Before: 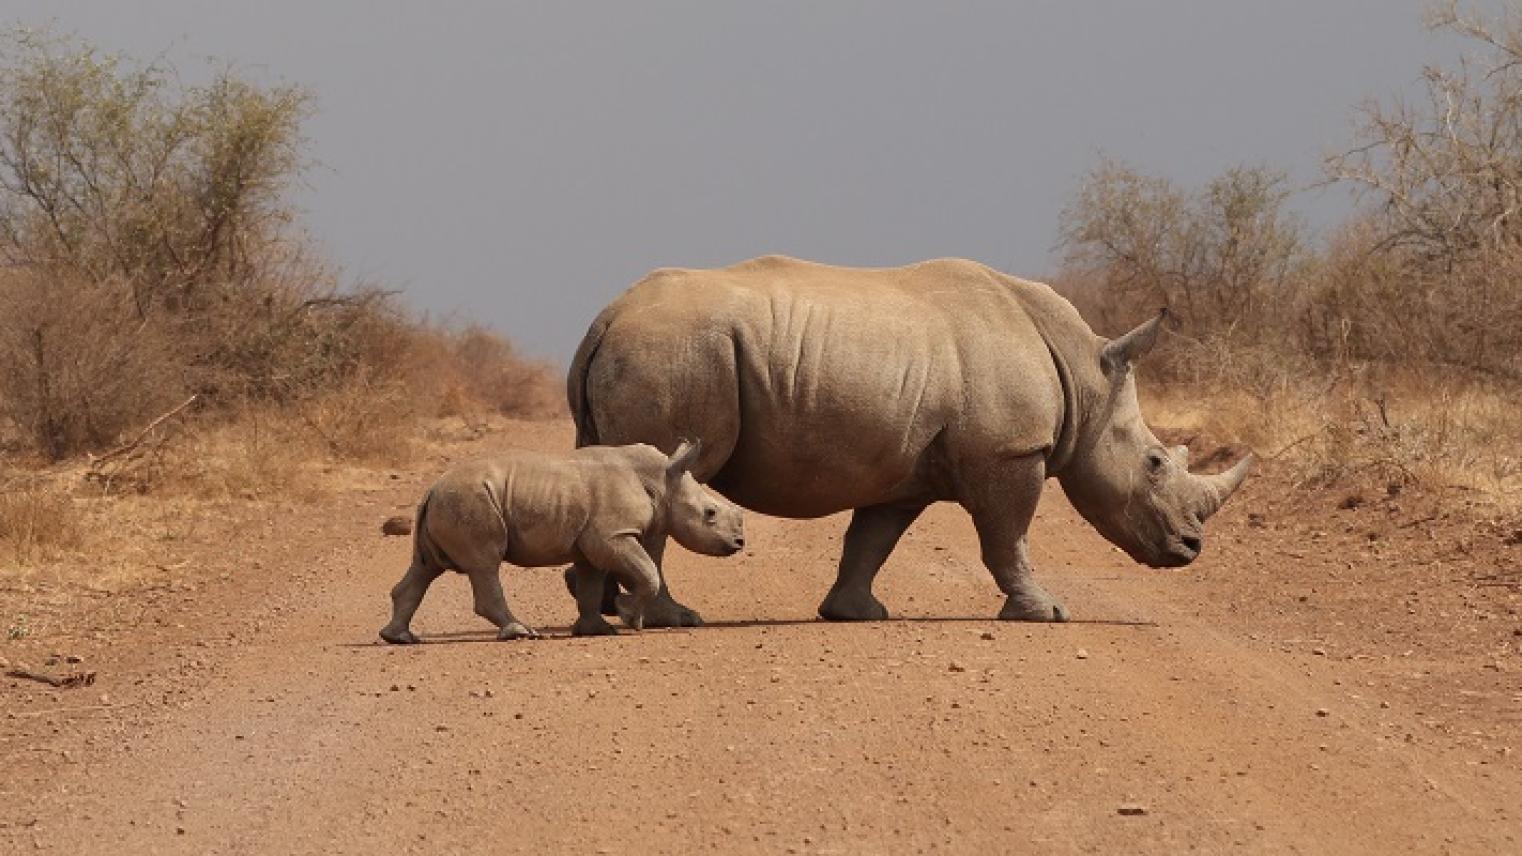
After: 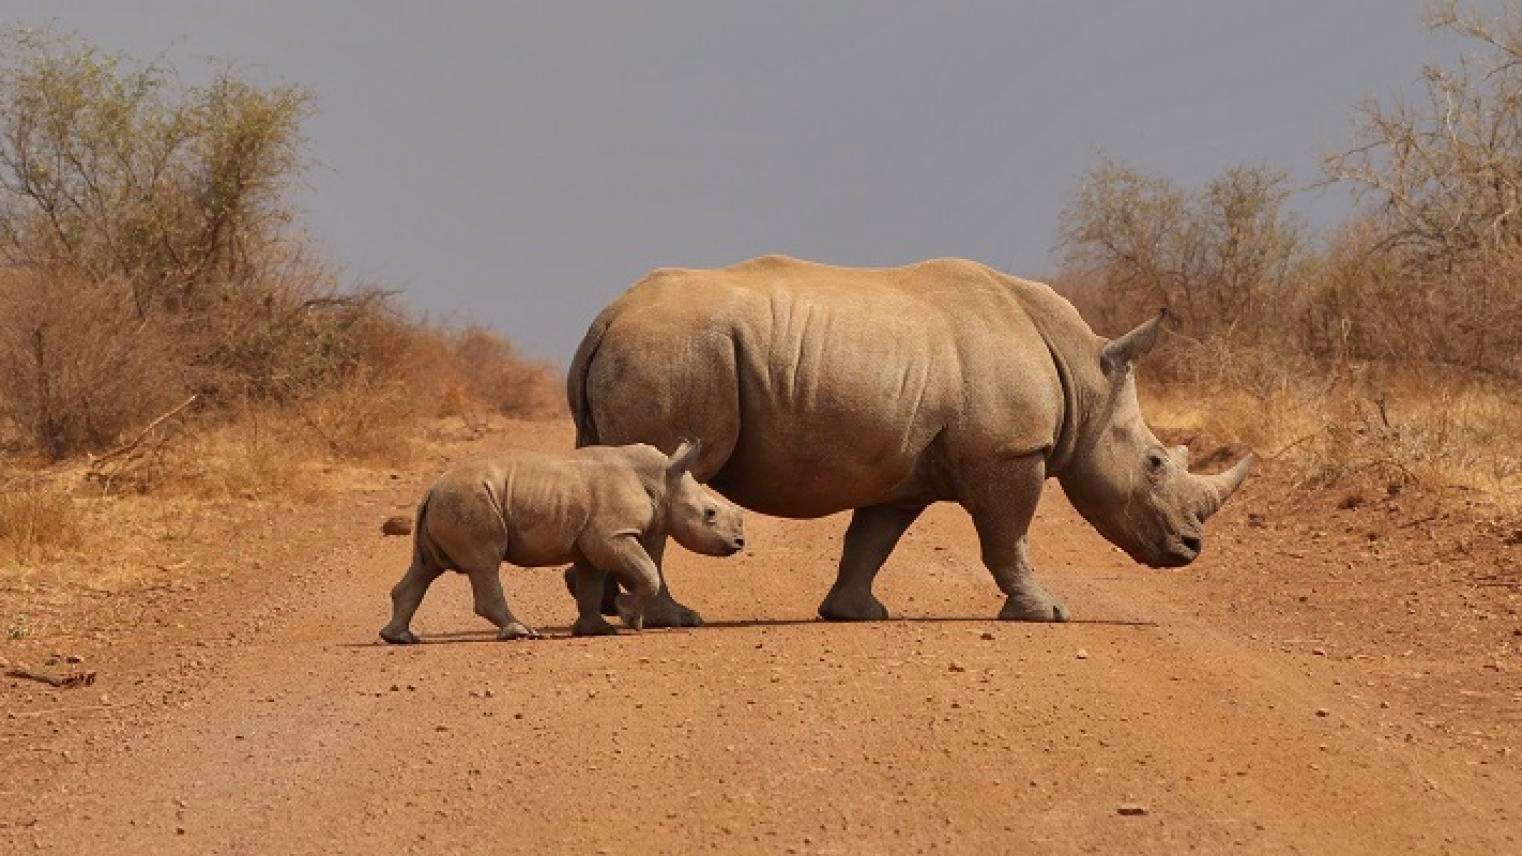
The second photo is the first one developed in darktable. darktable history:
shadows and highlights: shadows 53.24, soften with gaussian
color correction: highlights b* -0.049, saturation 1.27
